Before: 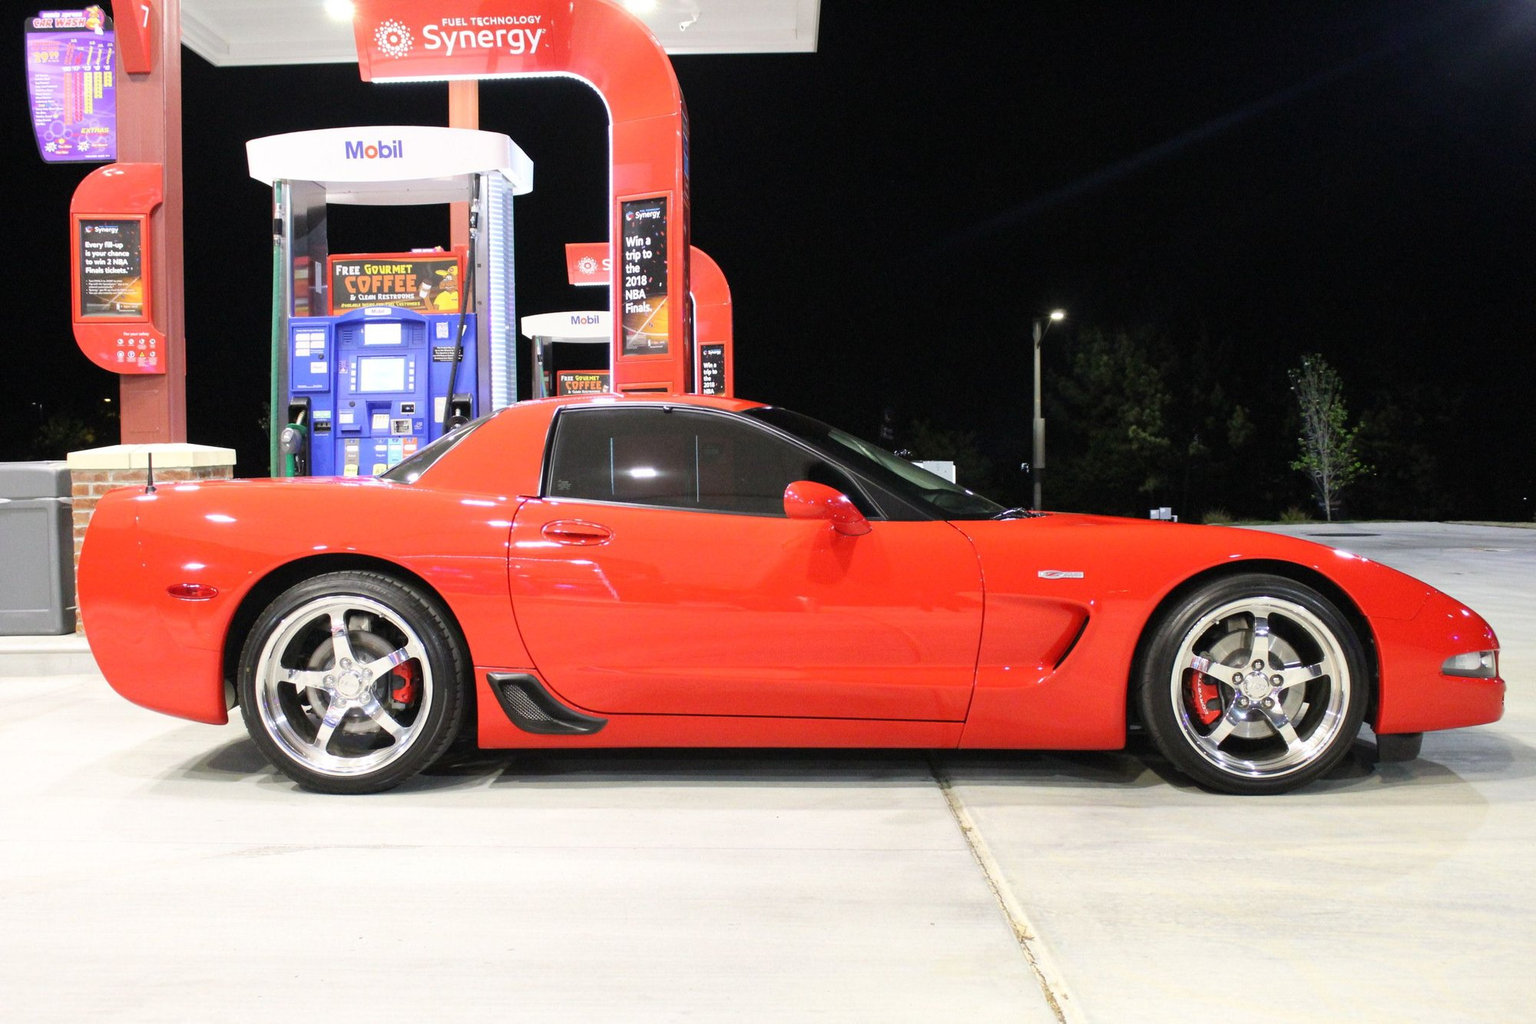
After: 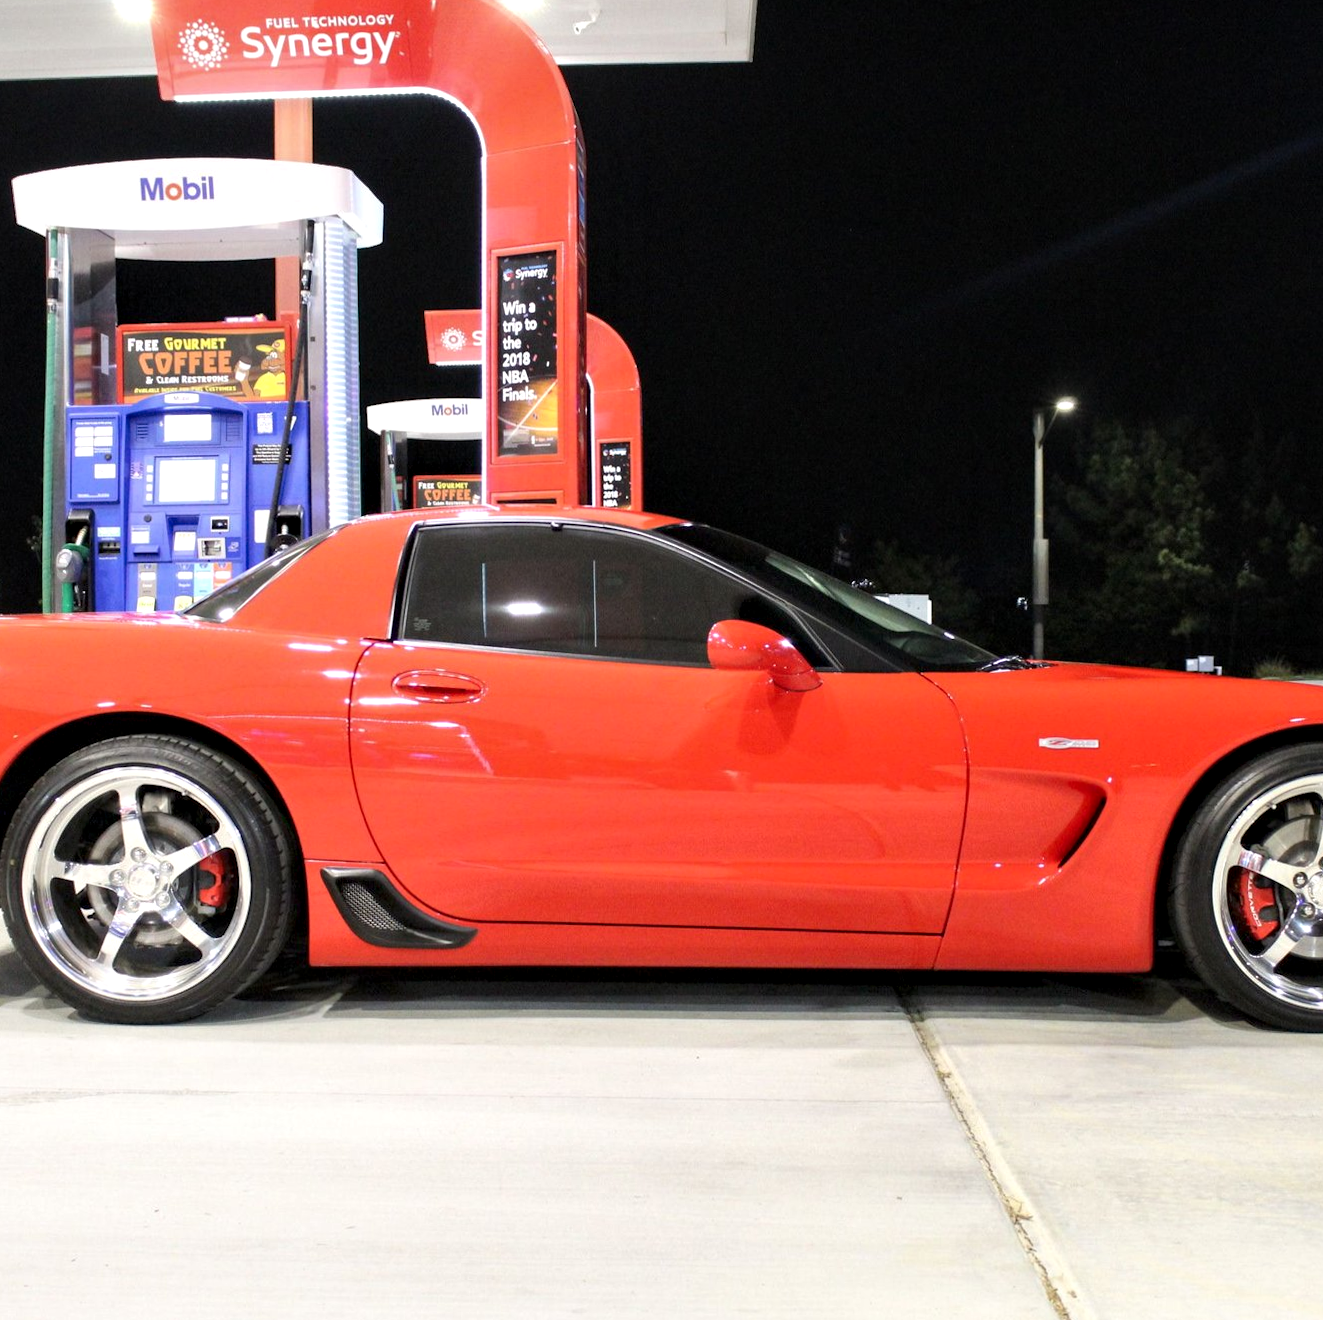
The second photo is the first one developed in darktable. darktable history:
rotate and perspective: rotation 0.192°, lens shift (horizontal) -0.015, crop left 0.005, crop right 0.996, crop top 0.006, crop bottom 0.99
crop and rotate: left 15.055%, right 18.278%
contrast equalizer: y [[0.546, 0.552, 0.554, 0.554, 0.552, 0.546], [0.5 ×6], [0.5 ×6], [0 ×6], [0 ×6]]
